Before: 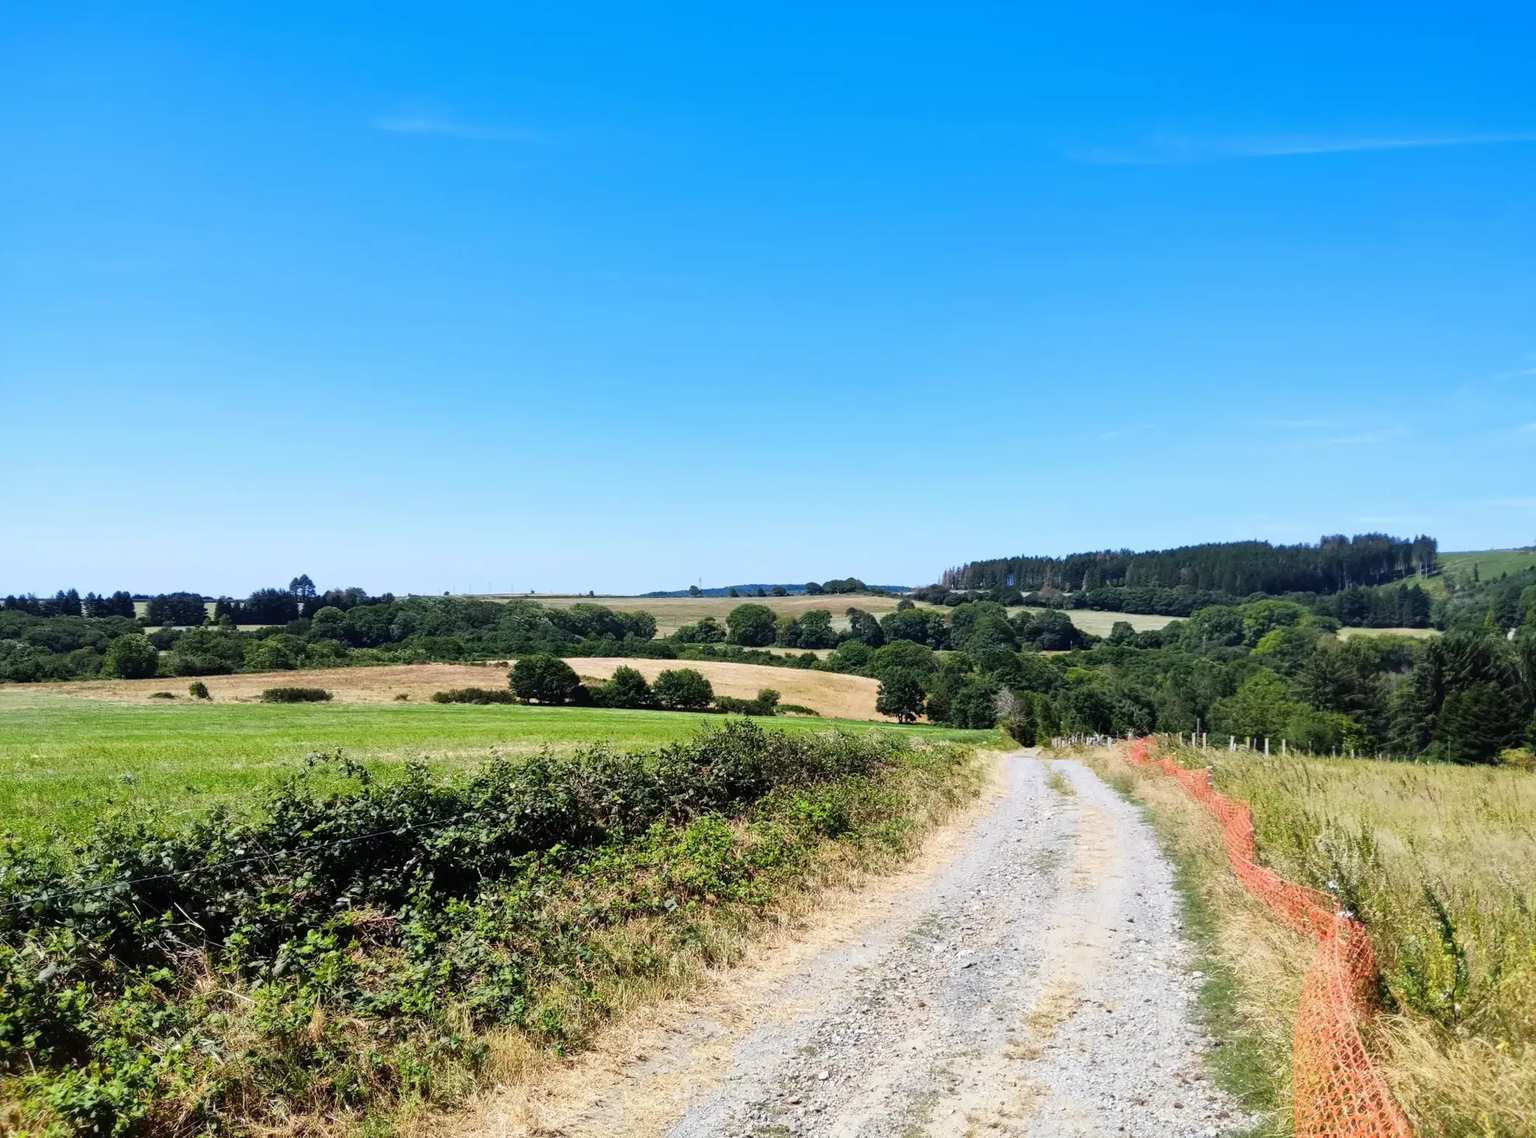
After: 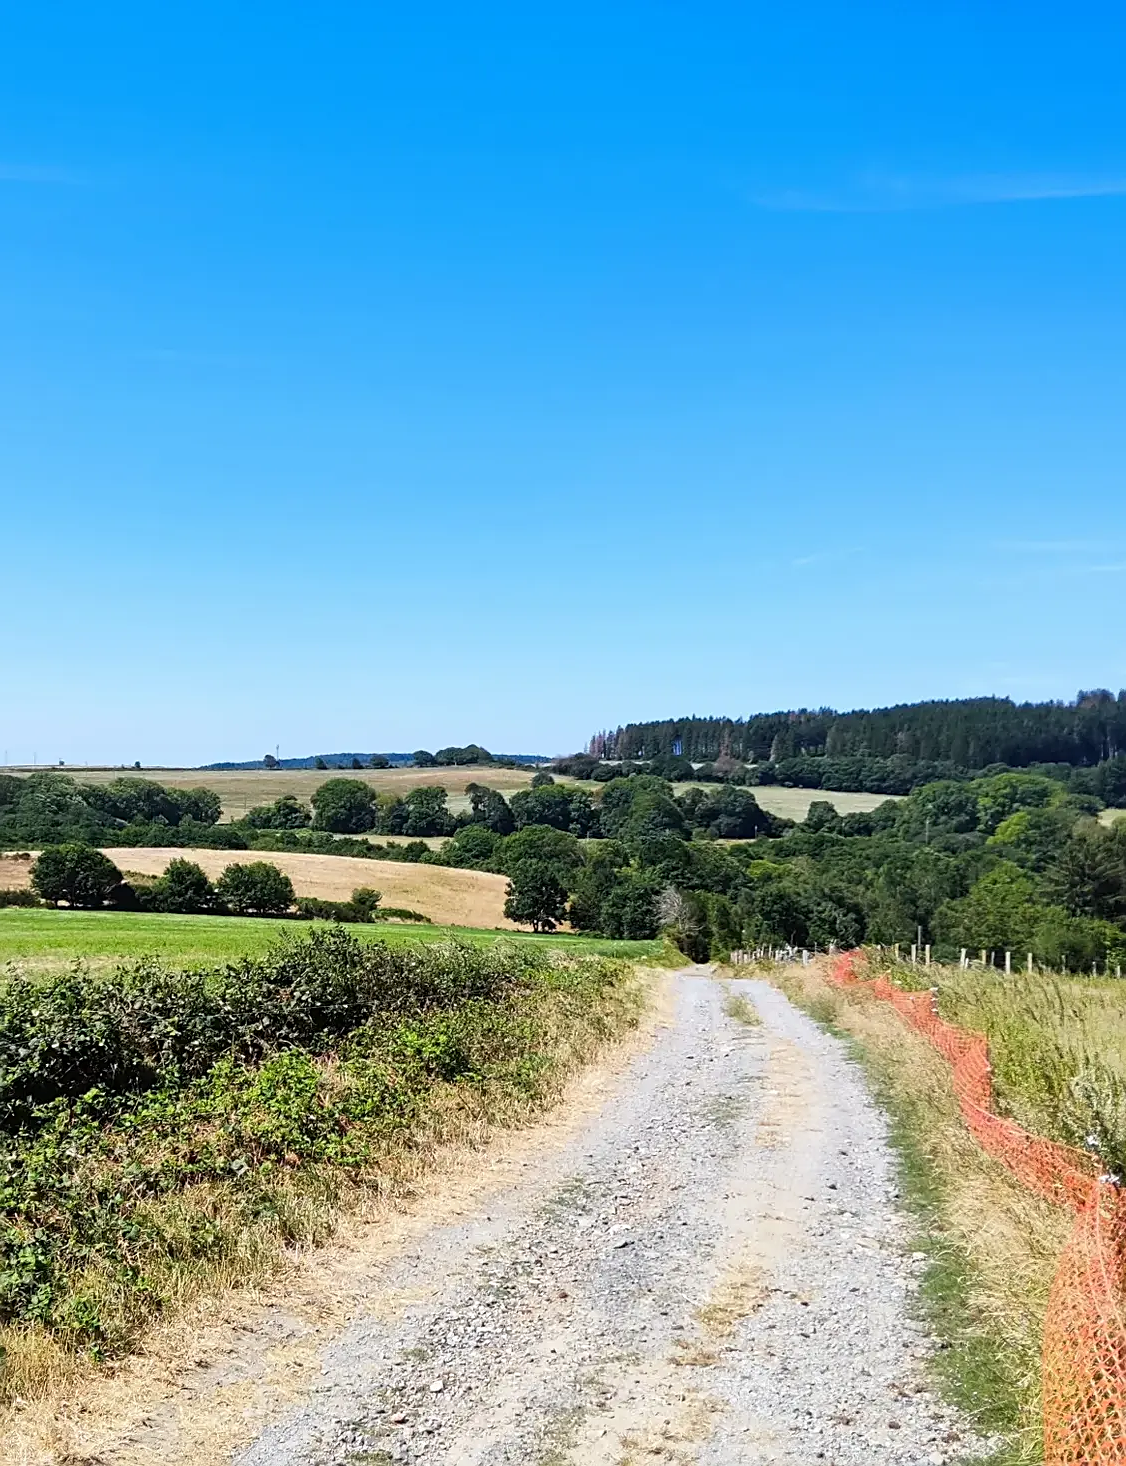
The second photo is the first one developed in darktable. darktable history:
crop: left 31.569%, top 0.014%, right 11.542%
sharpen: on, module defaults
